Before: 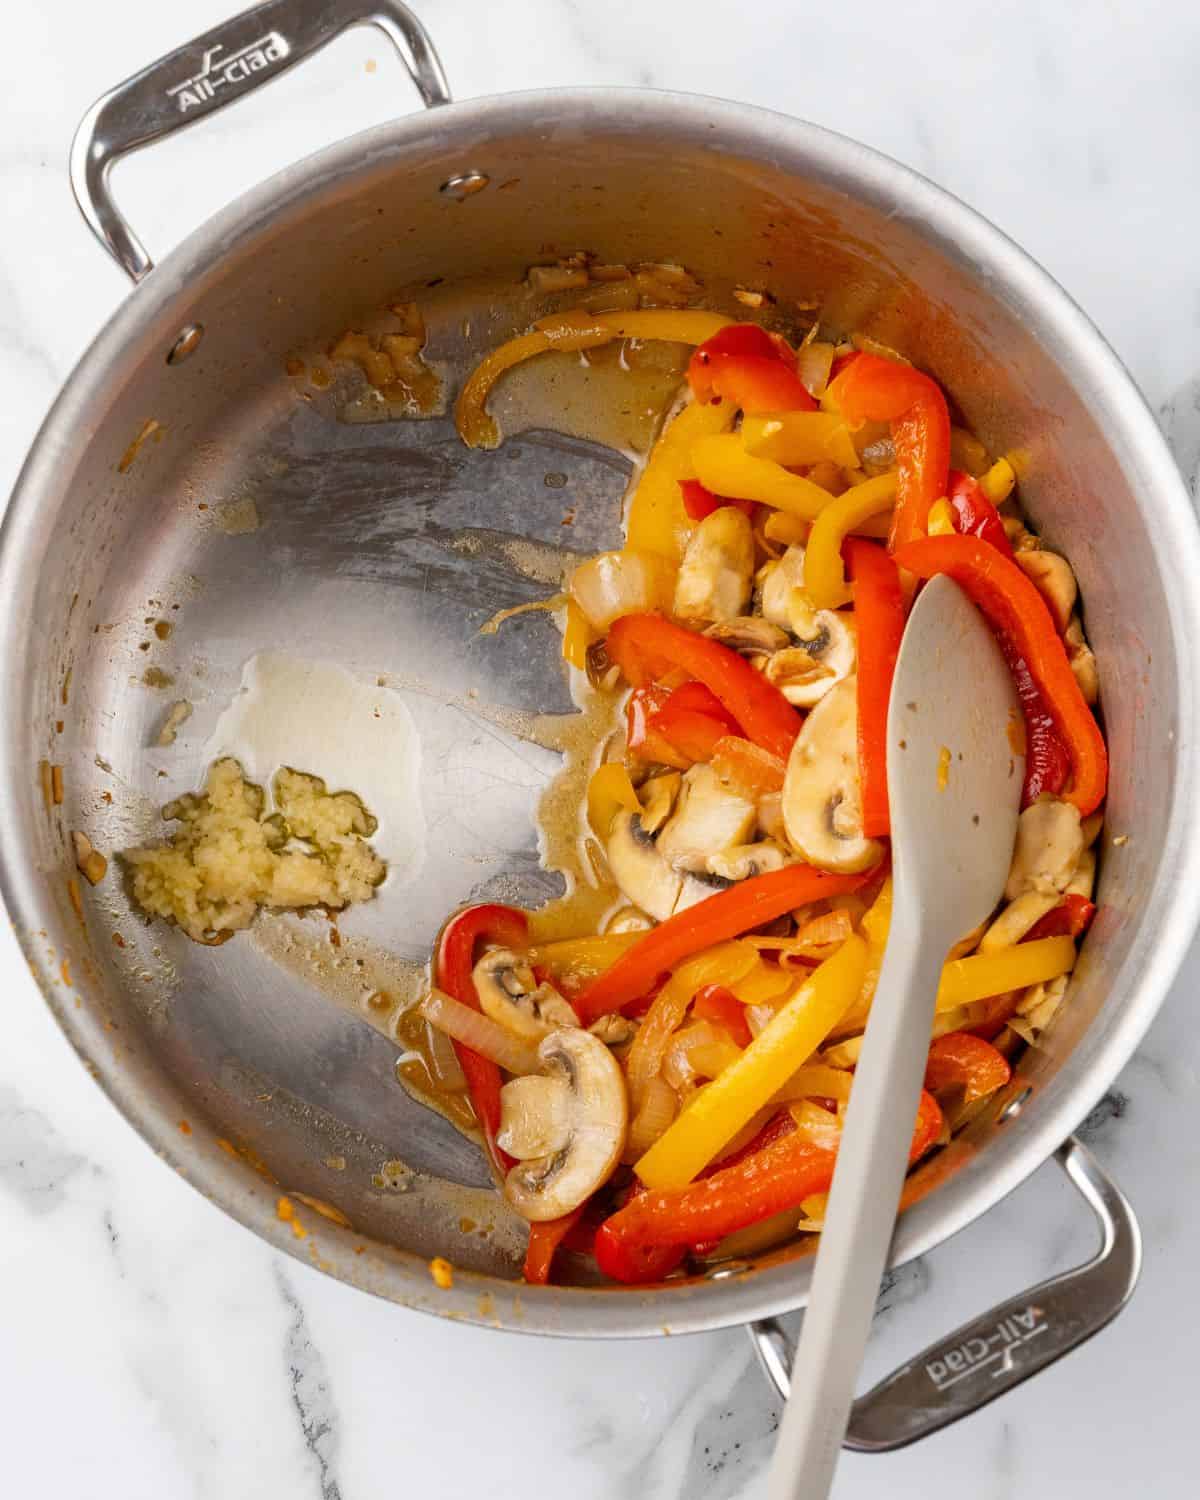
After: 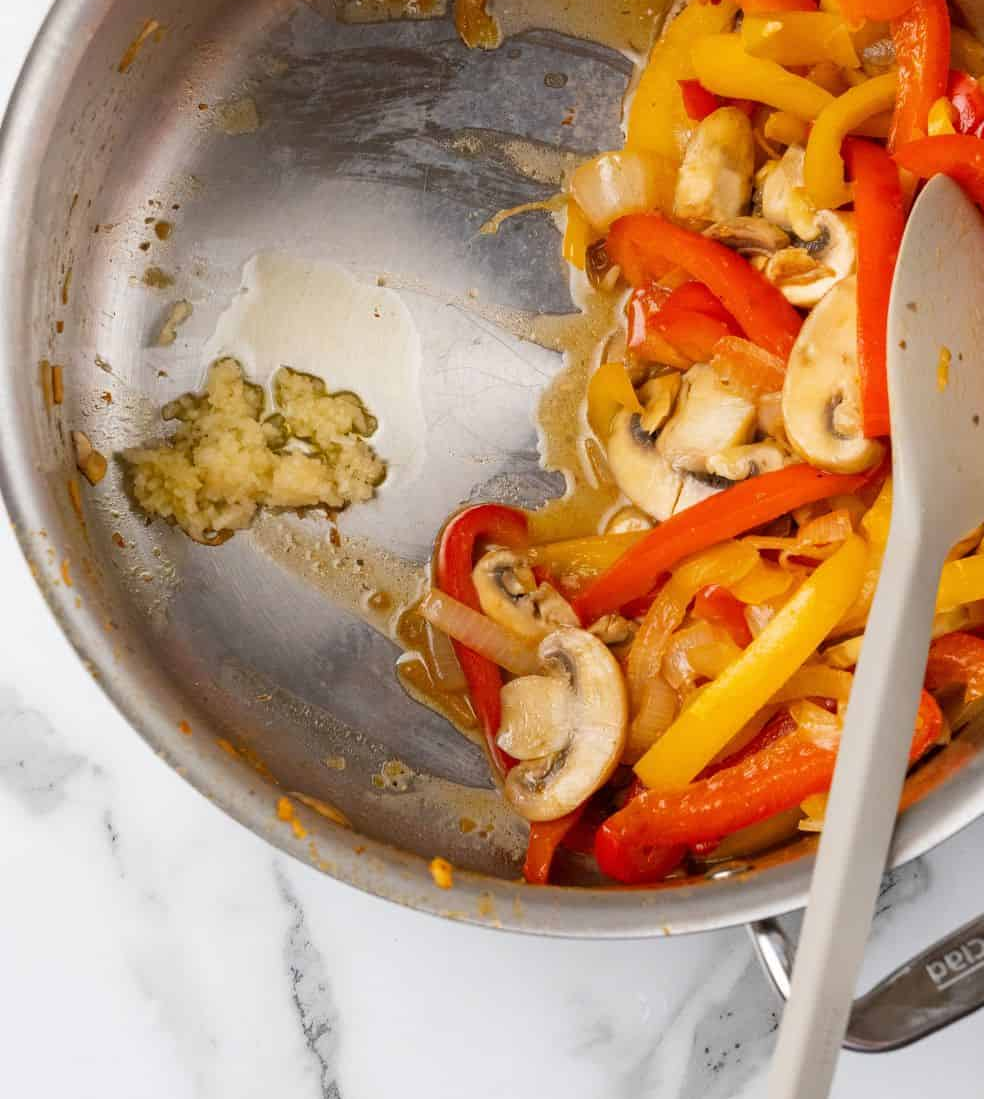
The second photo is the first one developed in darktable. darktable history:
crop: top 26.667%, right 17.96%
